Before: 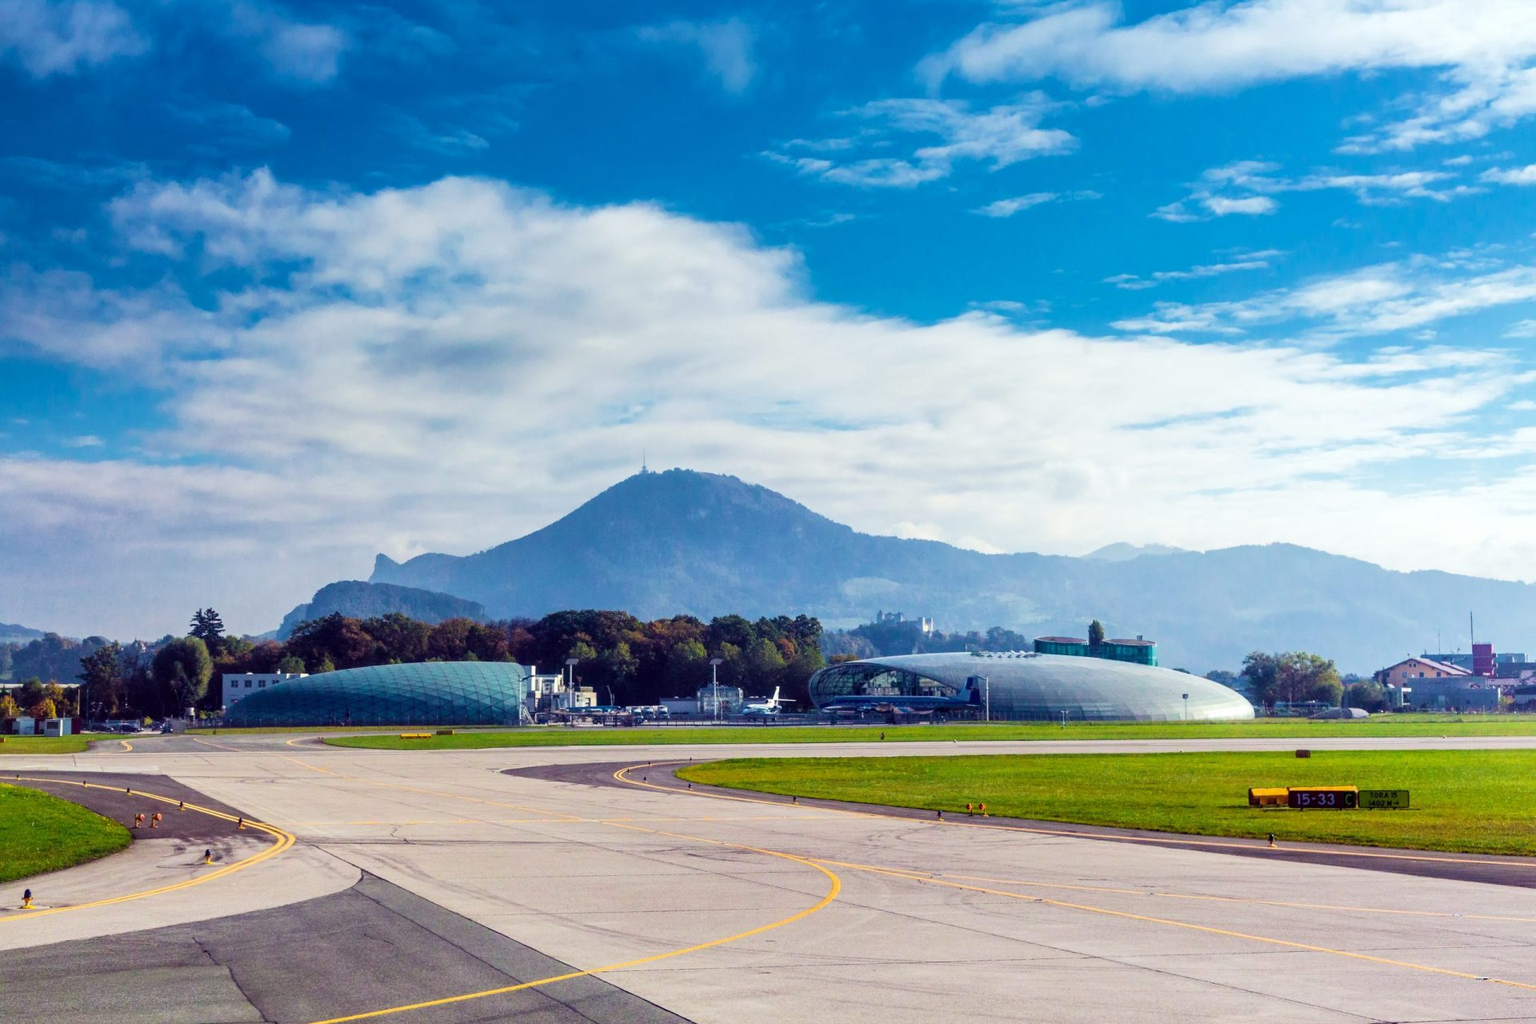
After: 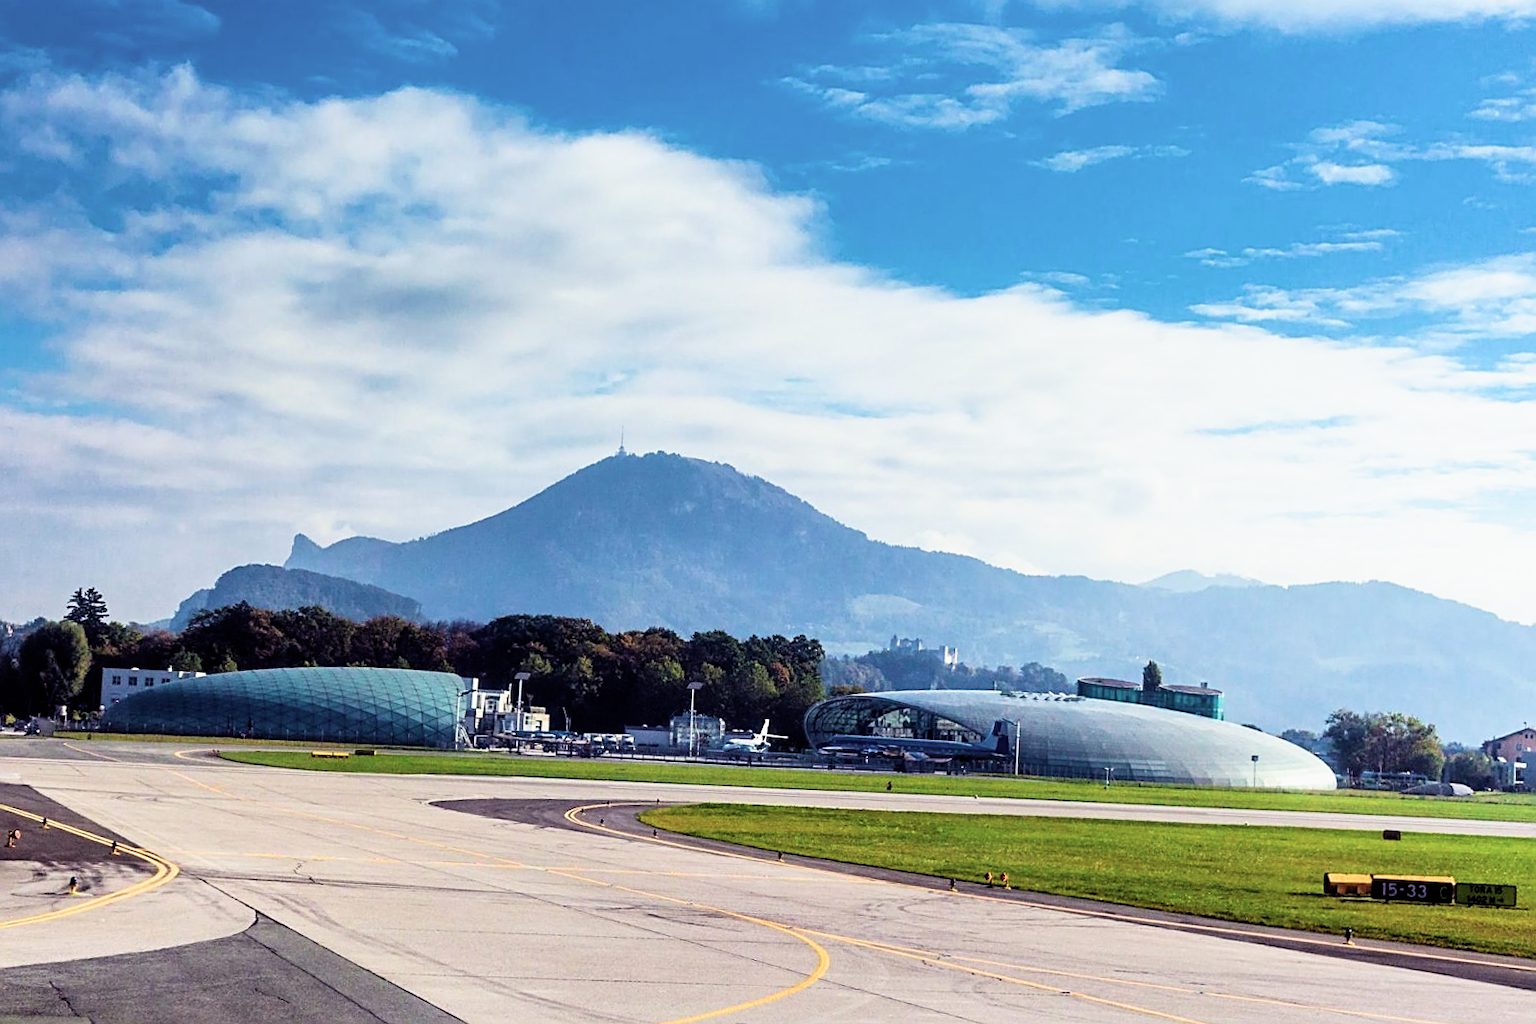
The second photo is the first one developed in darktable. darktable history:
sharpen: on, module defaults
crop and rotate: angle -3.17°, left 5.048%, top 5.212%, right 4.774%, bottom 4.583%
filmic rgb: black relative exposure -8.72 EV, white relative exposure 2.66 EV, target black luminance 0%, target white luminance 99.899%, hardness 6.25, latitude 74.43%, contrast 1.314, highlights saturation mix -4.89%, color science v5 (2021), iterations of high-quality reconstruction 0, contrast in shadows safe, contrast in highlights safe
